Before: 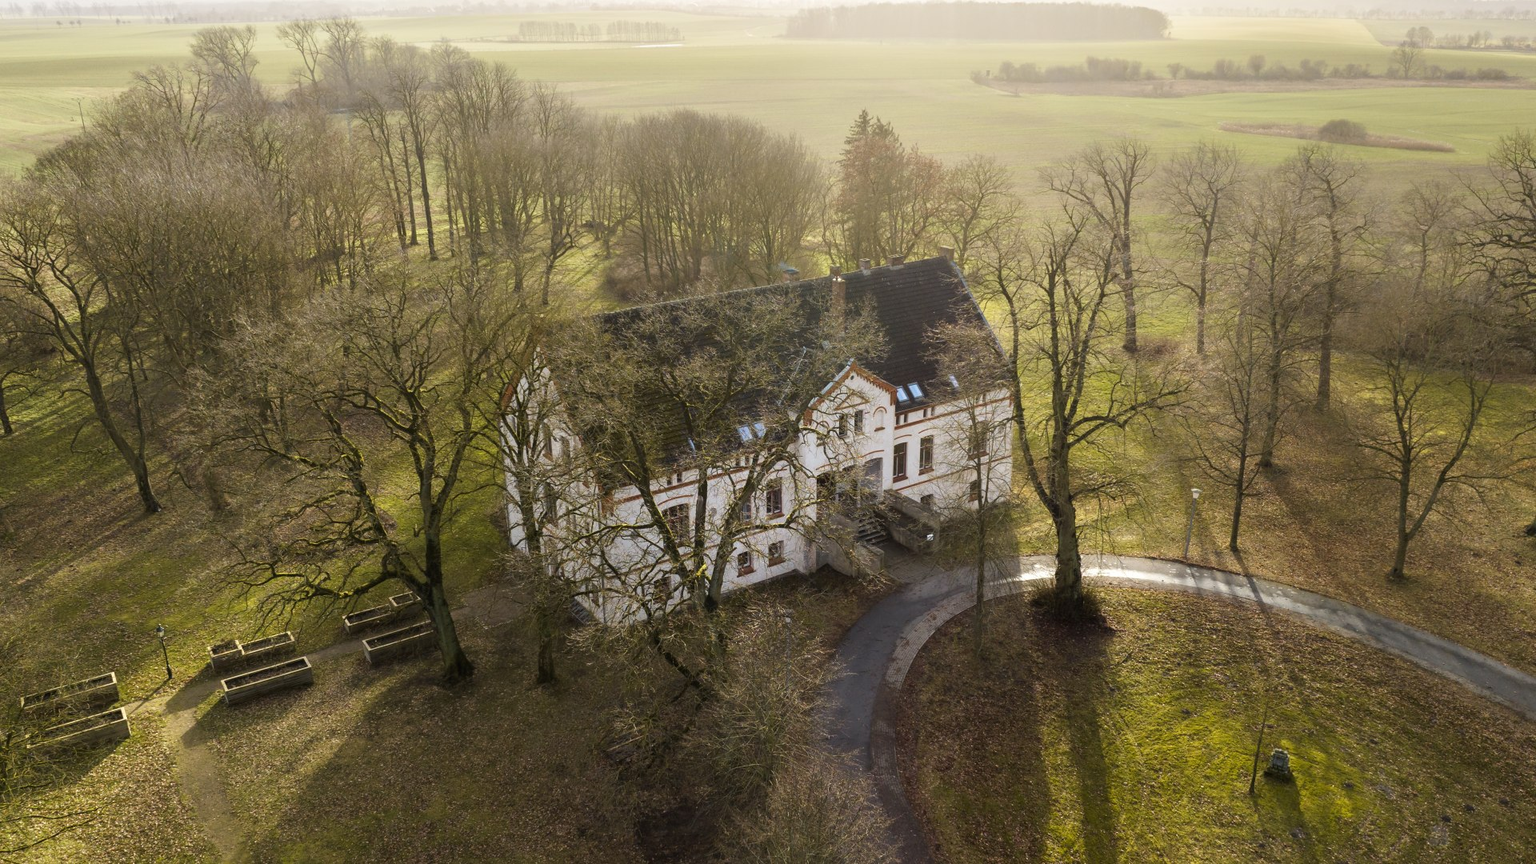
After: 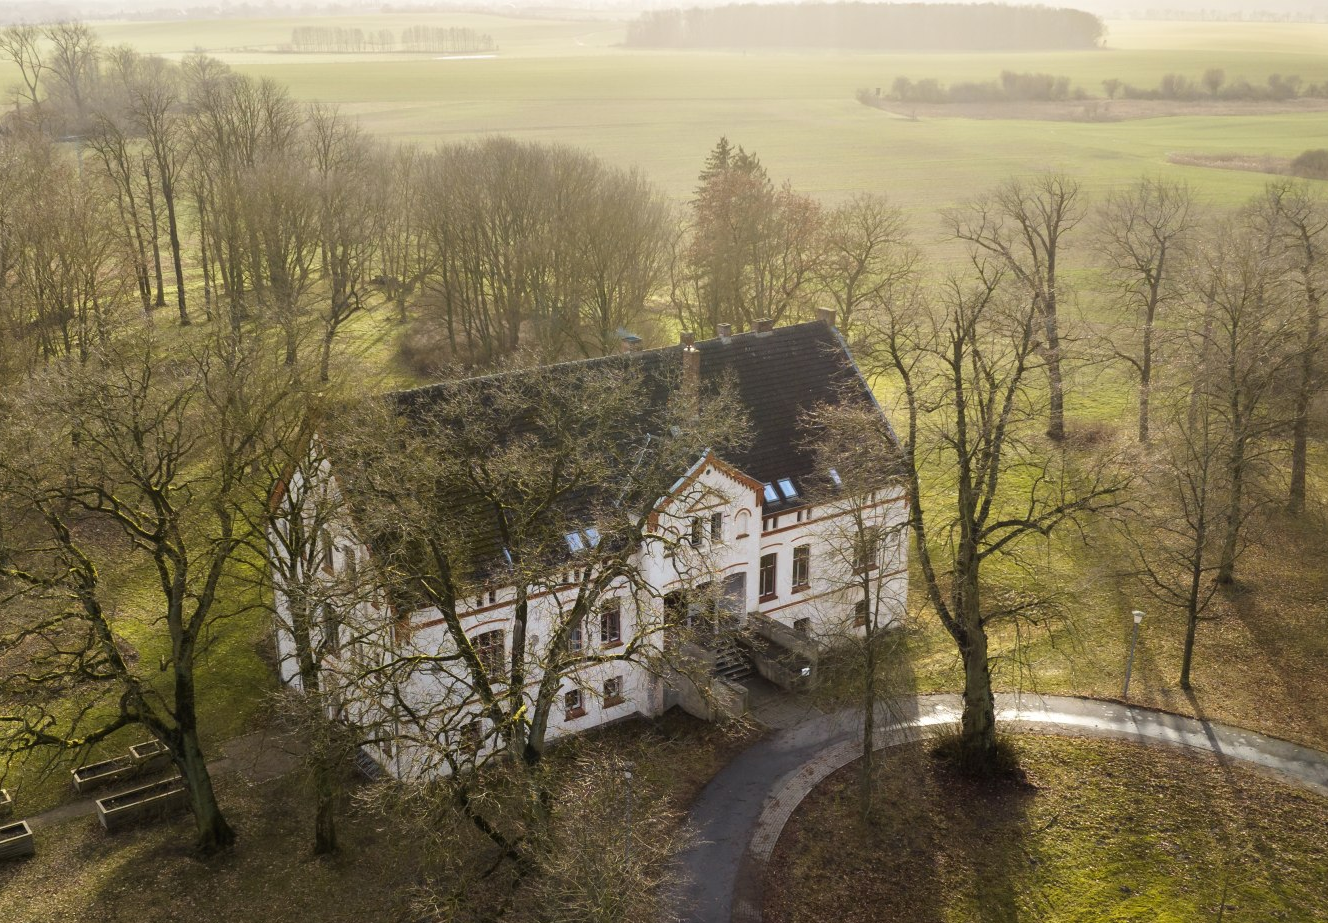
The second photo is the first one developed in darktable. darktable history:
crop: left 18.596%, right 12.223%, bottom 14.458%
